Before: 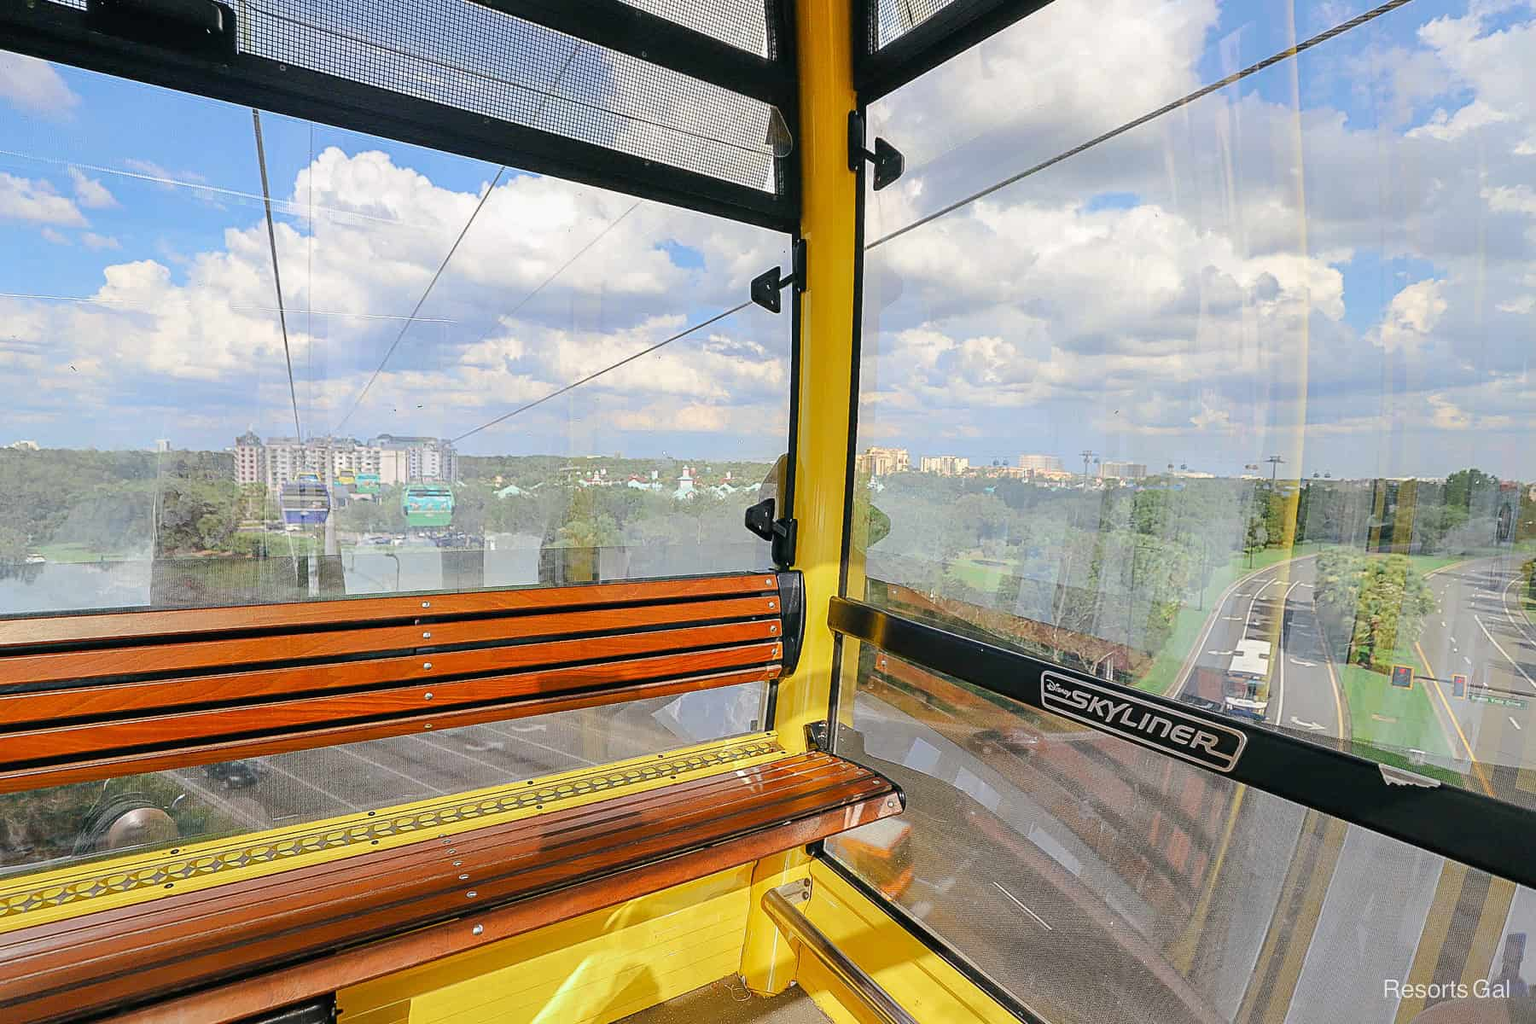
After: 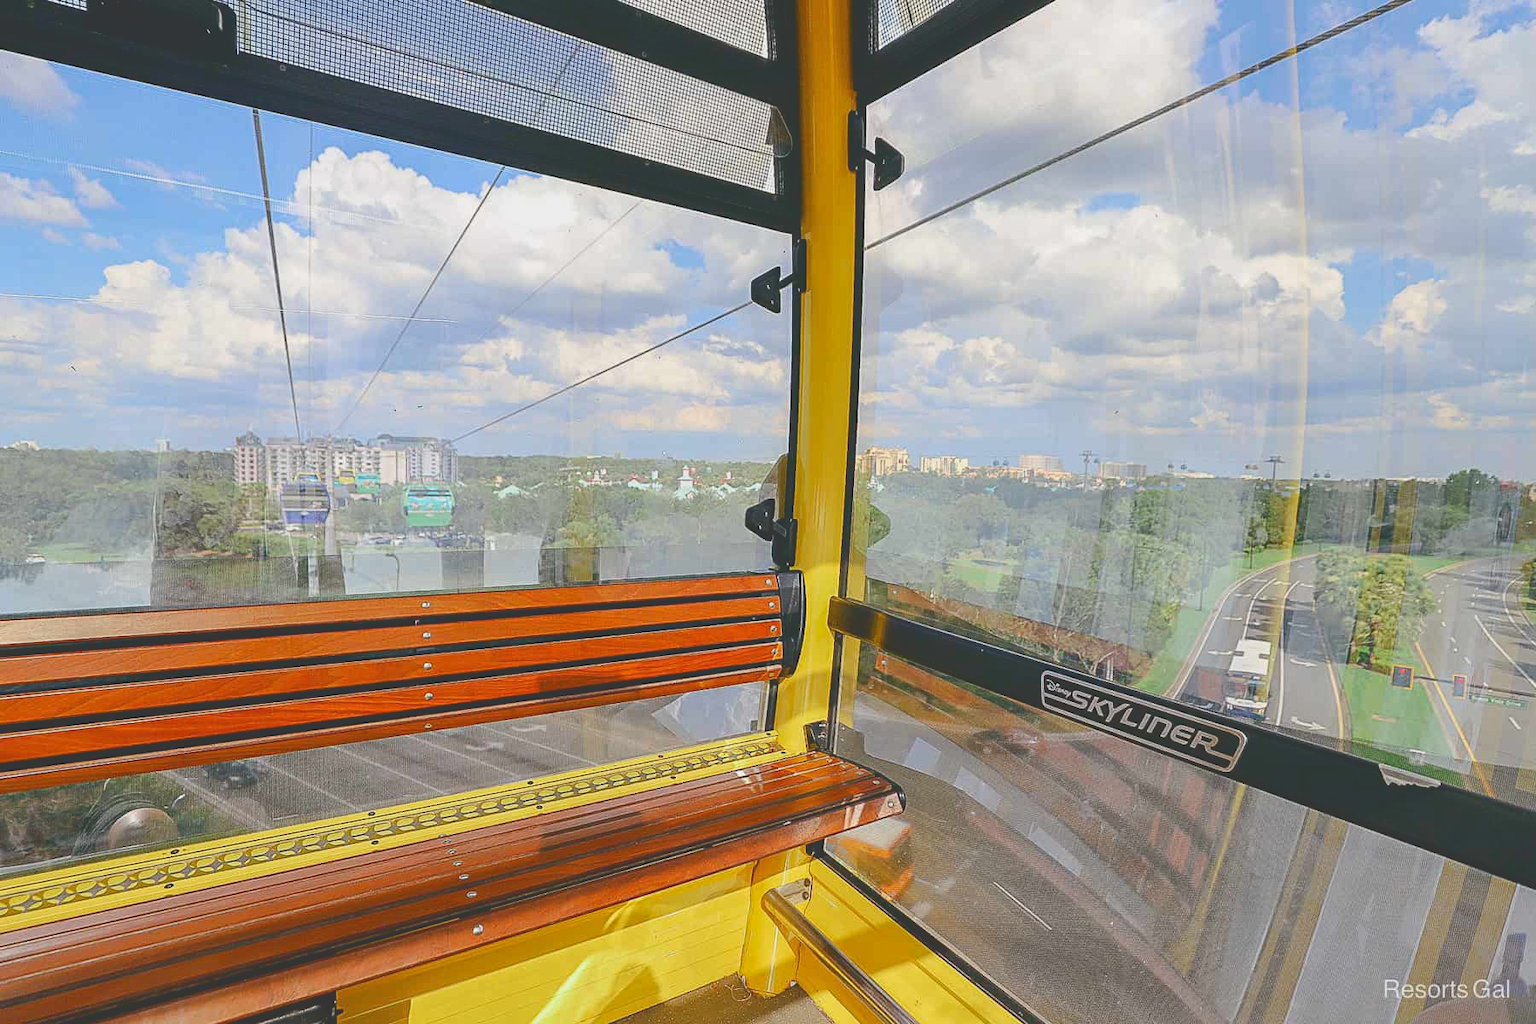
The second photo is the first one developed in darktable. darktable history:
tone curve: curves: ch0 [(0, 0.211) (0.15, 0.25) (1, 0.953)], color space Lab, independent channels, preserve colors none
